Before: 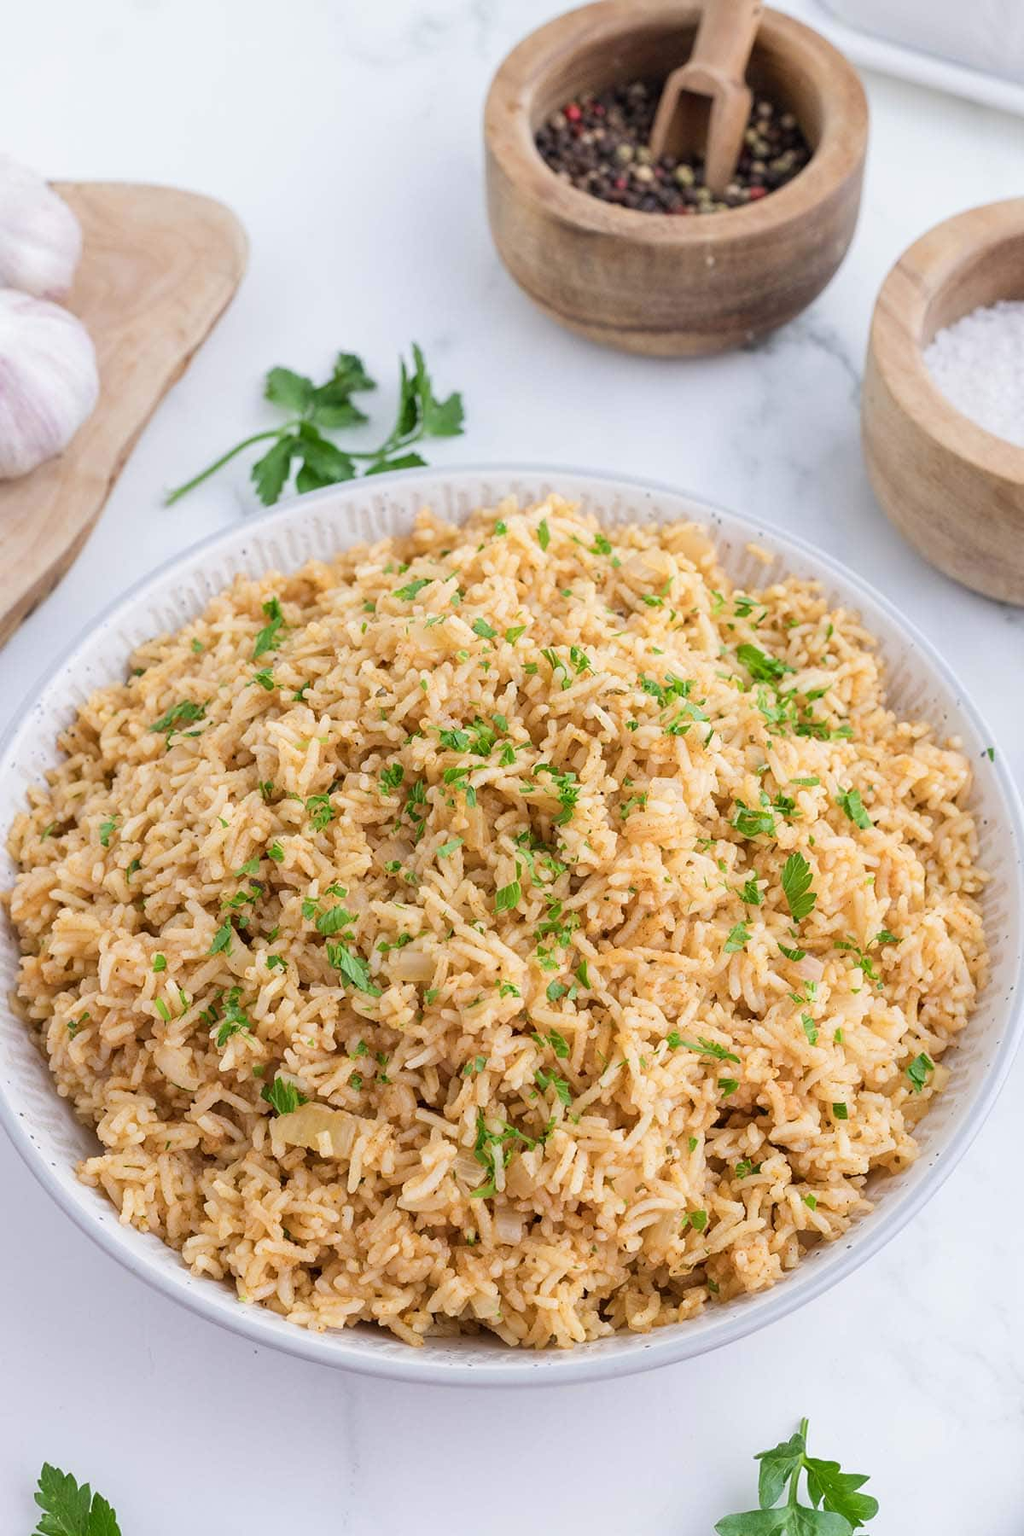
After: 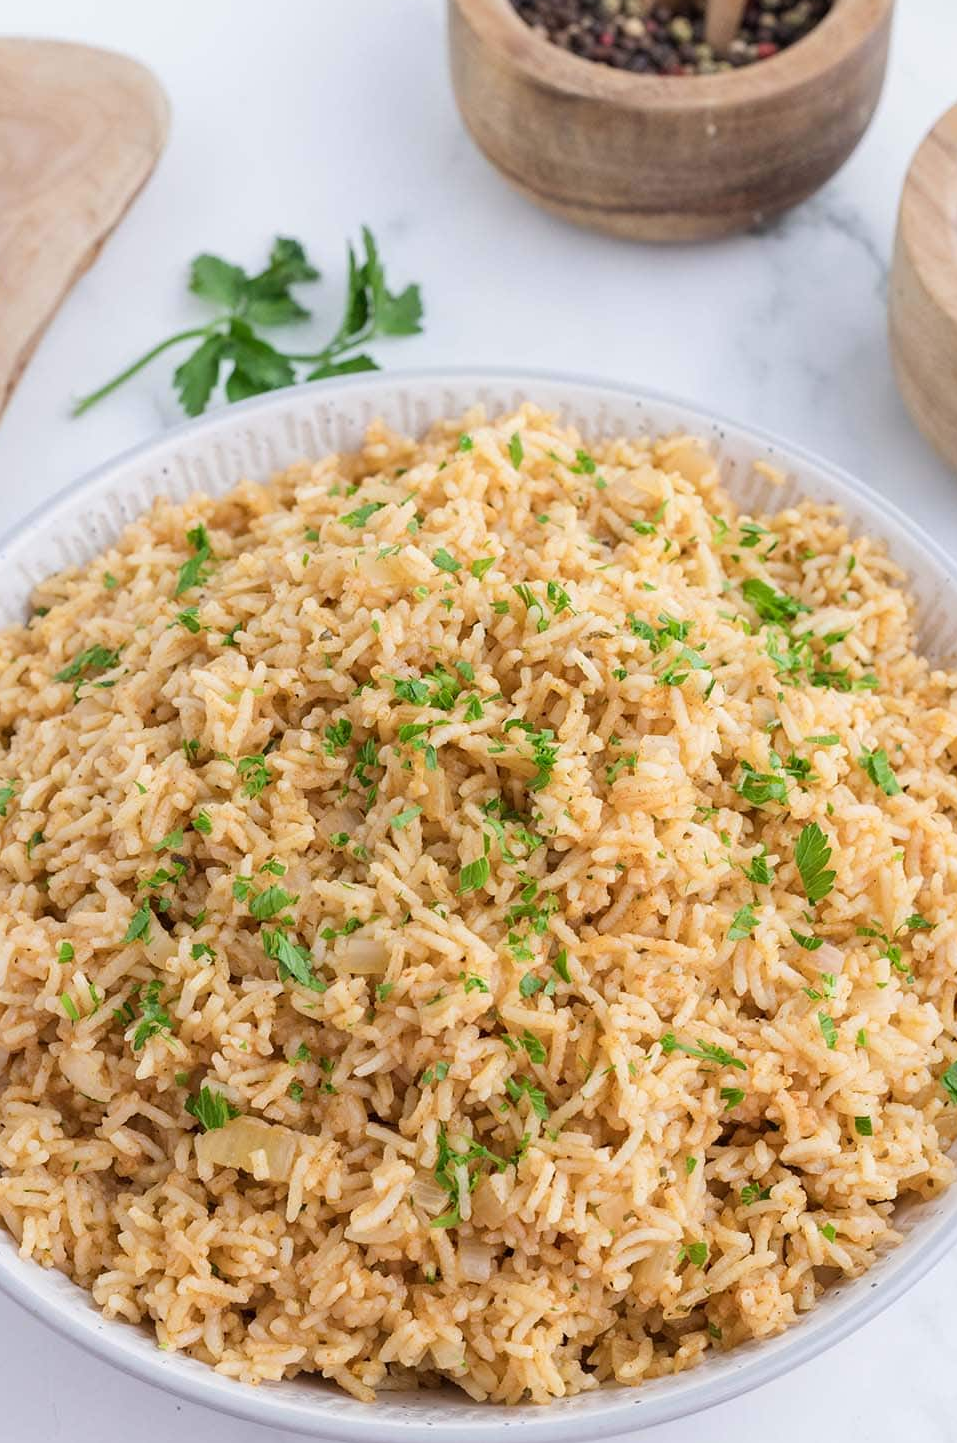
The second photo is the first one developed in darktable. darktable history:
crop and rotate: left 10.15%, top 9.793%, right 10.049%, bottom 10.016%
